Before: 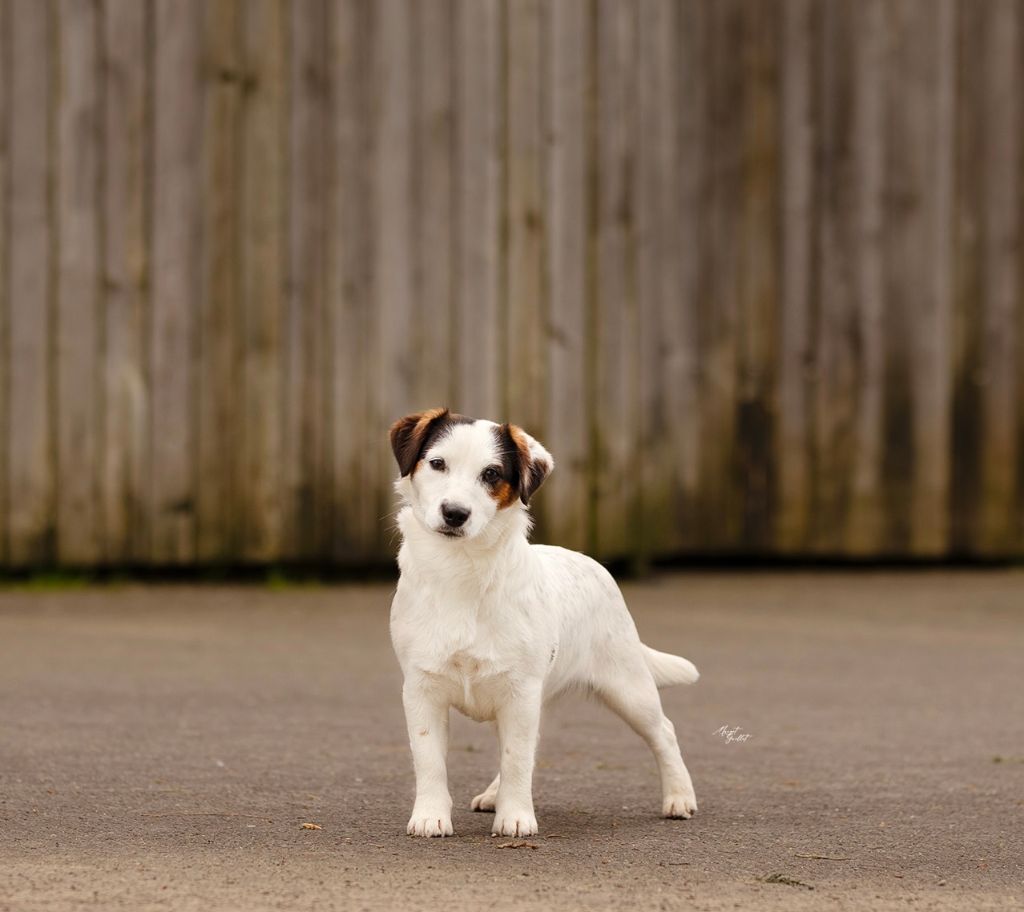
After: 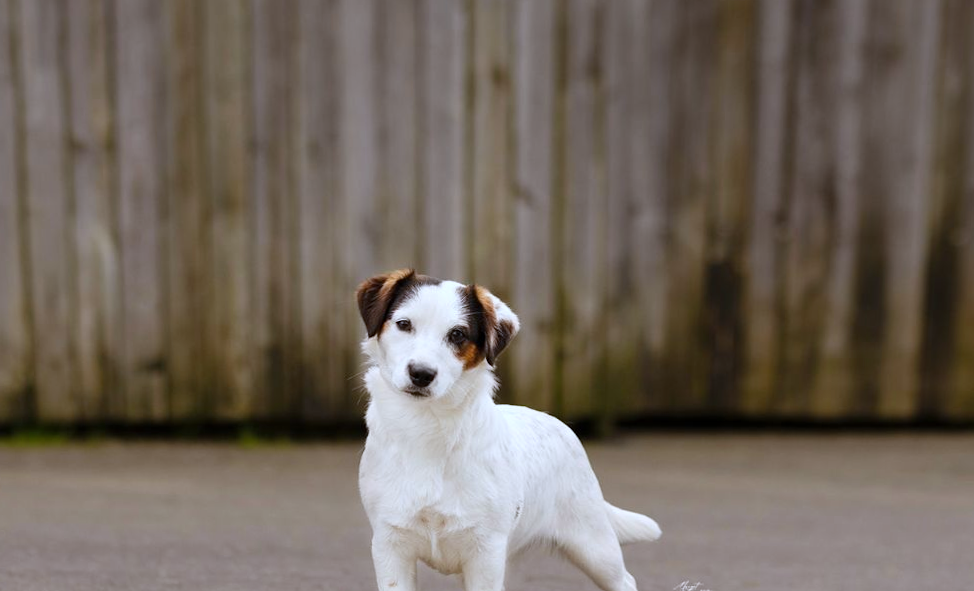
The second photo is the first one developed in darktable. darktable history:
rotate and perspective: rotation 0.074°, lens shift (vertical) 0.096, lens shift (horizontal) -0.041, crop left 0.043, crop right 0.952, crop top 0.024, crop bottom 0.979
crop: top 16.727%, bottom 16.727%
color balance rgb: global vibrance -1%, saturation formula JzAzBz (2021)
white balance: red 0.926, green 1.003, blue 1.133
